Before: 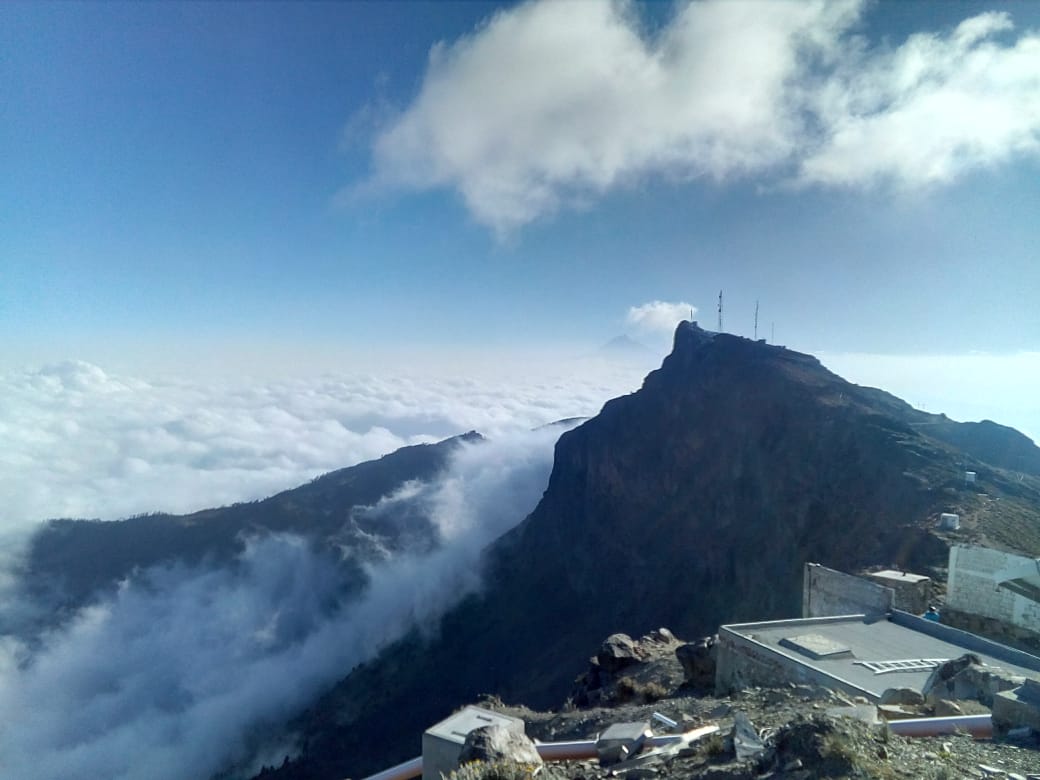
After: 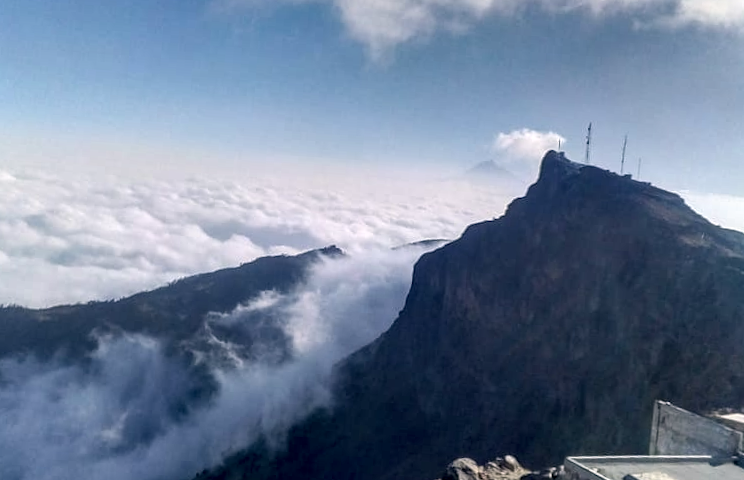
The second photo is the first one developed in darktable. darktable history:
local contrast: detail 150%
crop and rotate: angle -4.01°, left 9.853%, top 21.025%, right 12.011%, bottom 11.84%
color correction: highlights a* 6.98, highlights b* 4.22
